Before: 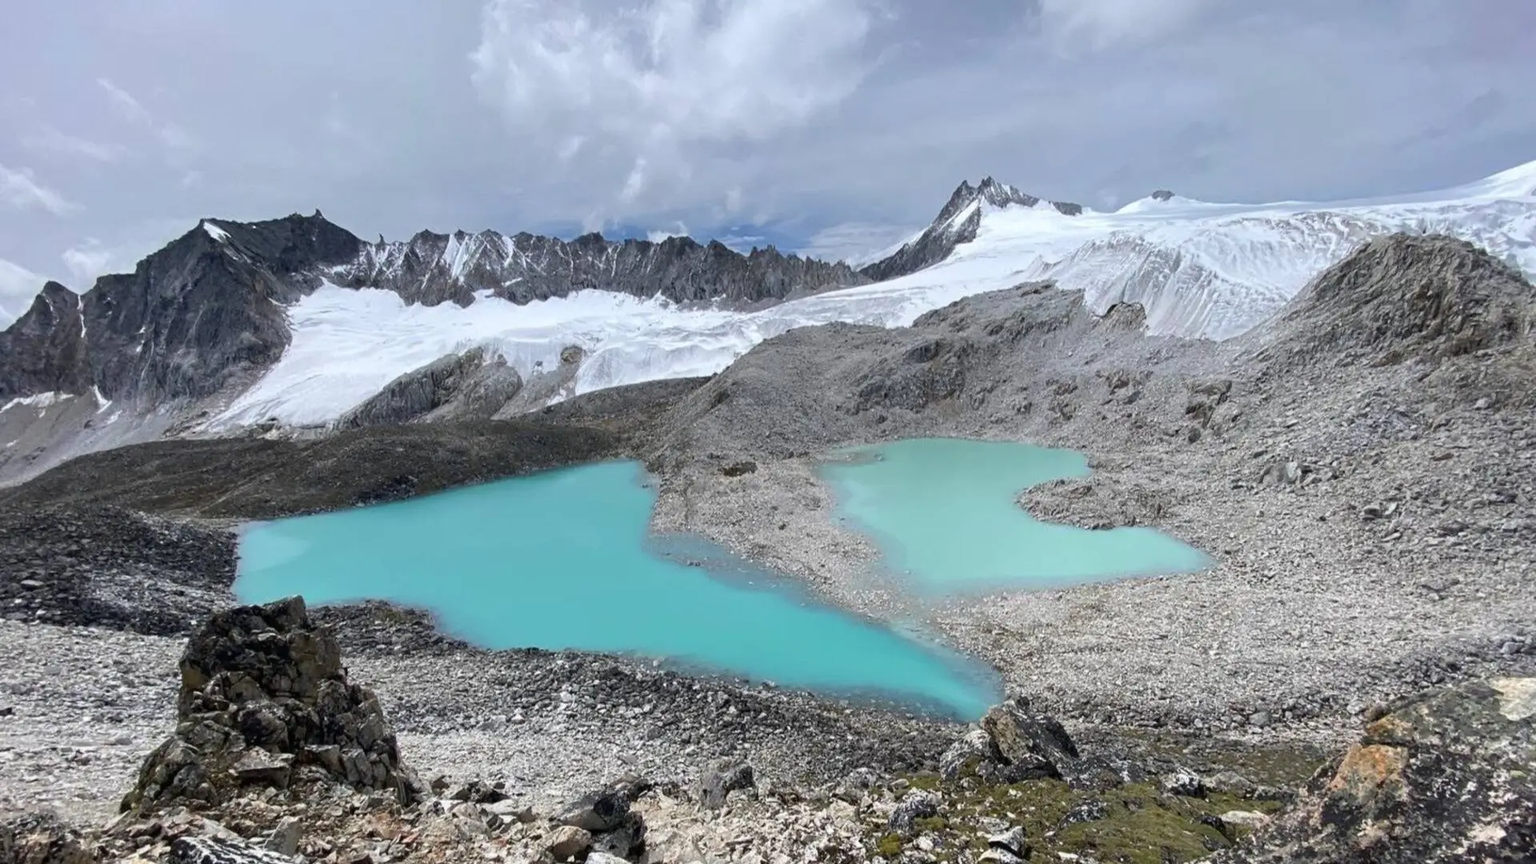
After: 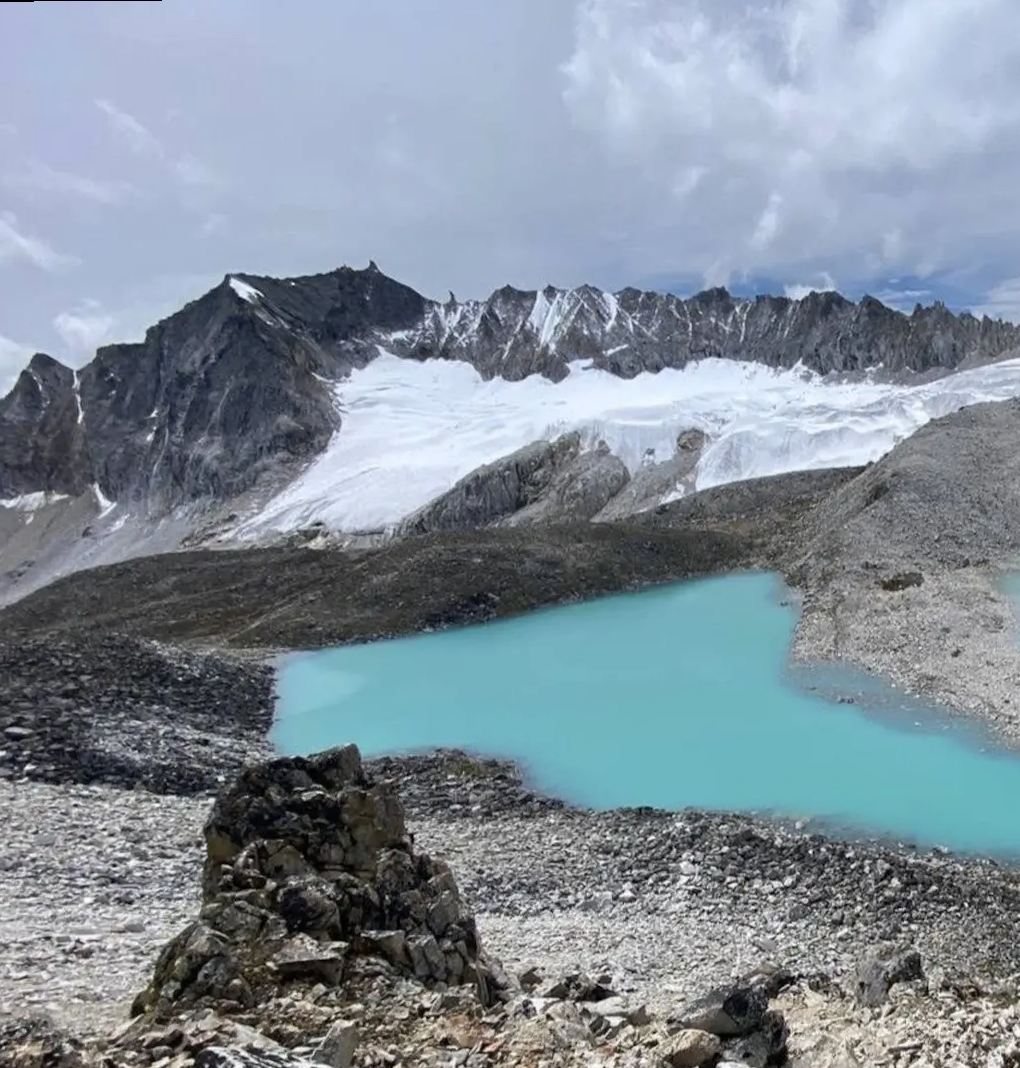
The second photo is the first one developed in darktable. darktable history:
rotate and perspective: rotation -0.45°, automatic cropping original format, crop left 0.008, crop right 0.992, crop top 0.012, crop bottom 0.988
color contrast: green-magenta contrast 0.81
crop: left 0.587%, right 45.588%, bottom 0.086%
